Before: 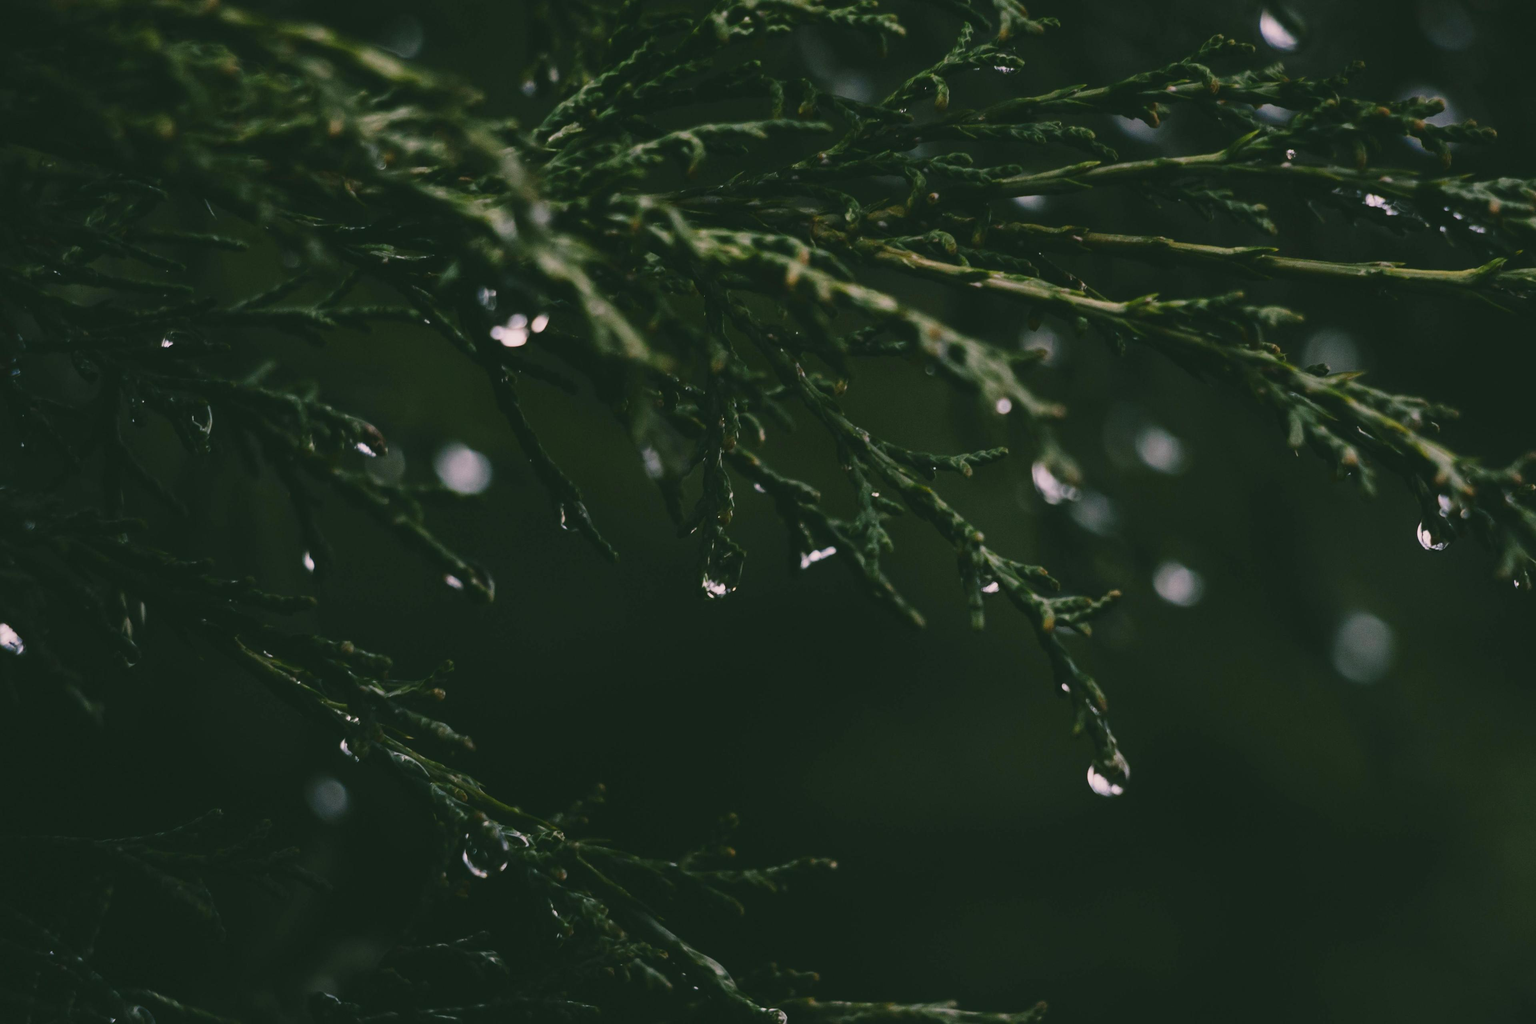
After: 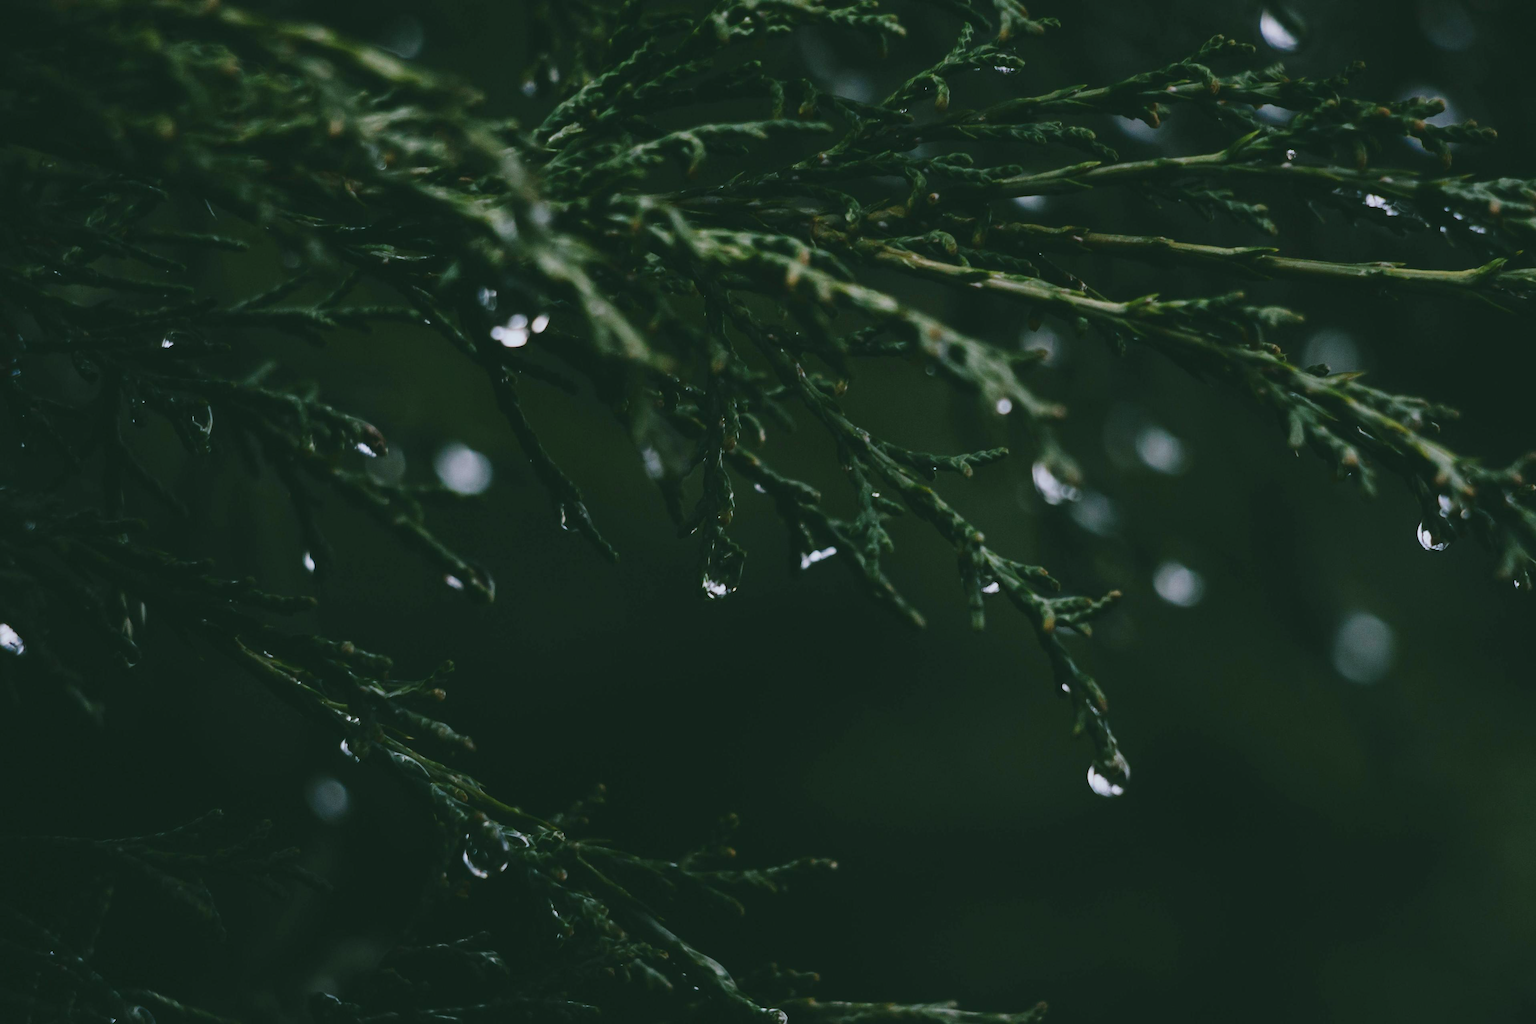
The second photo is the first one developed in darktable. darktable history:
color correction: highlights a* -9.95, highlights b* -9.69
